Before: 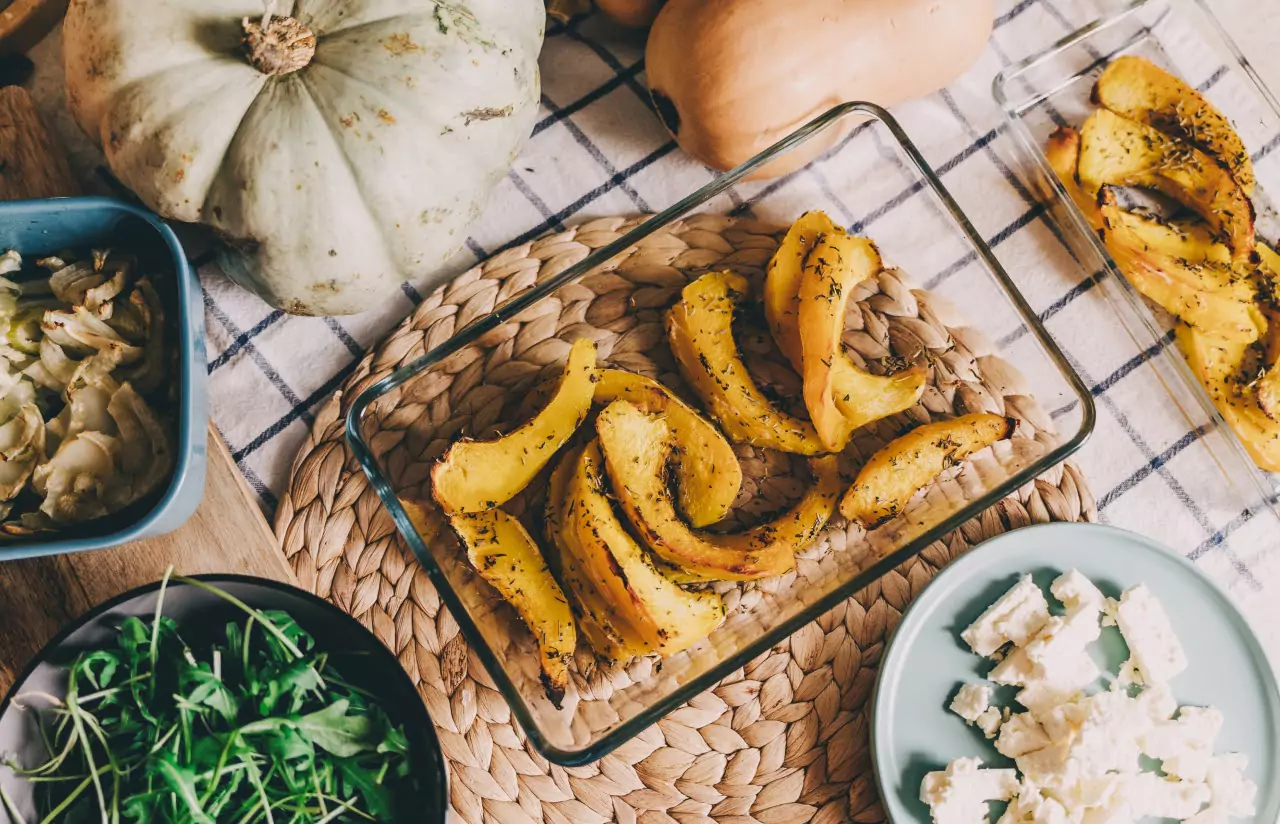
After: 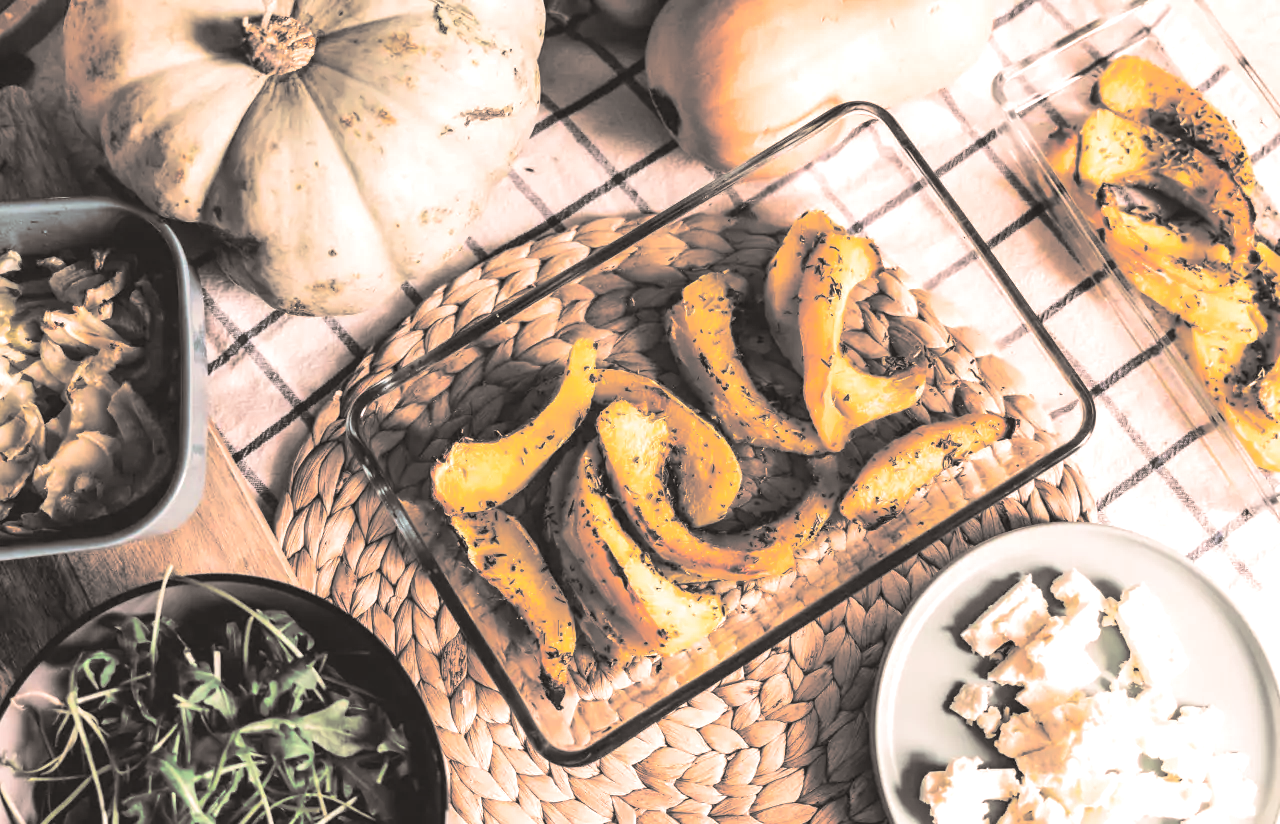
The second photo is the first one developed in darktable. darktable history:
white balance: red 1.127, blue 0.943
exposure: black level correction 0, exposure 0.5 EV, compensate highlight preservation false
split-toning: shadows › hue 26°, shadows › saturation 0.09, highlights › hue 40°, highlights › saturation 0.18, balance -63, compress 0%
